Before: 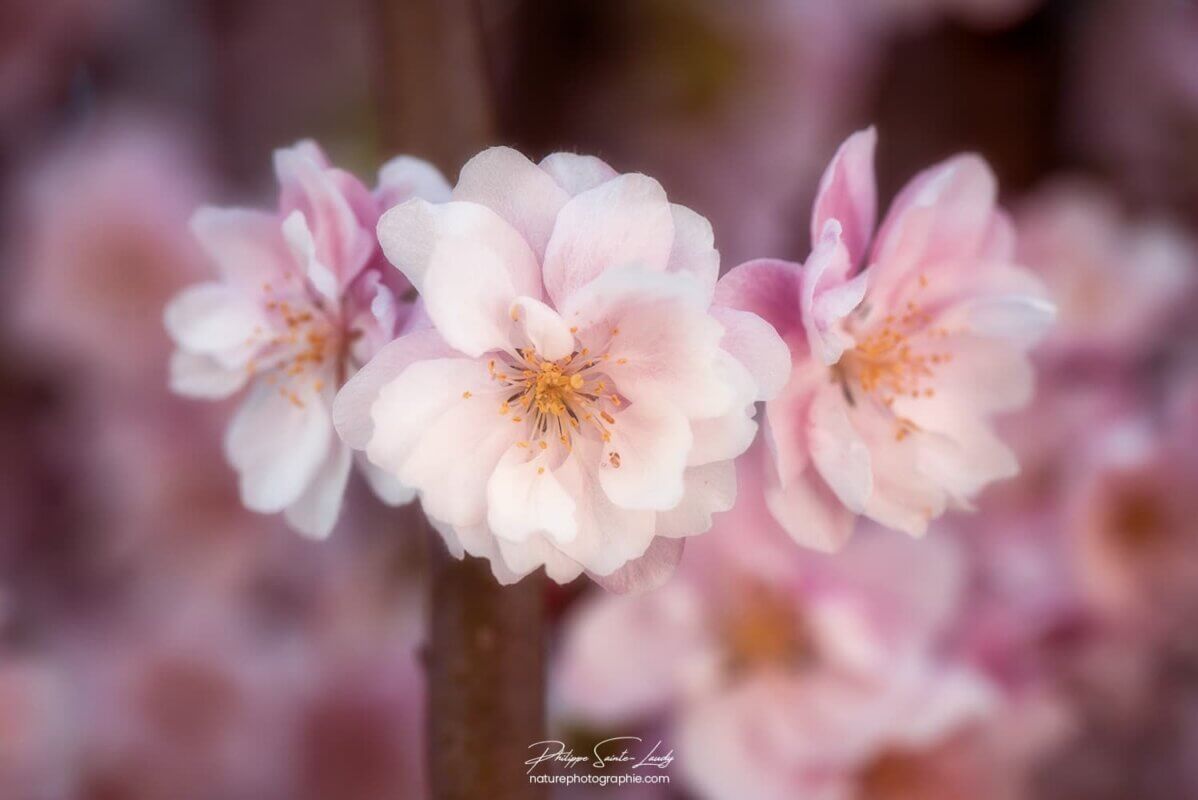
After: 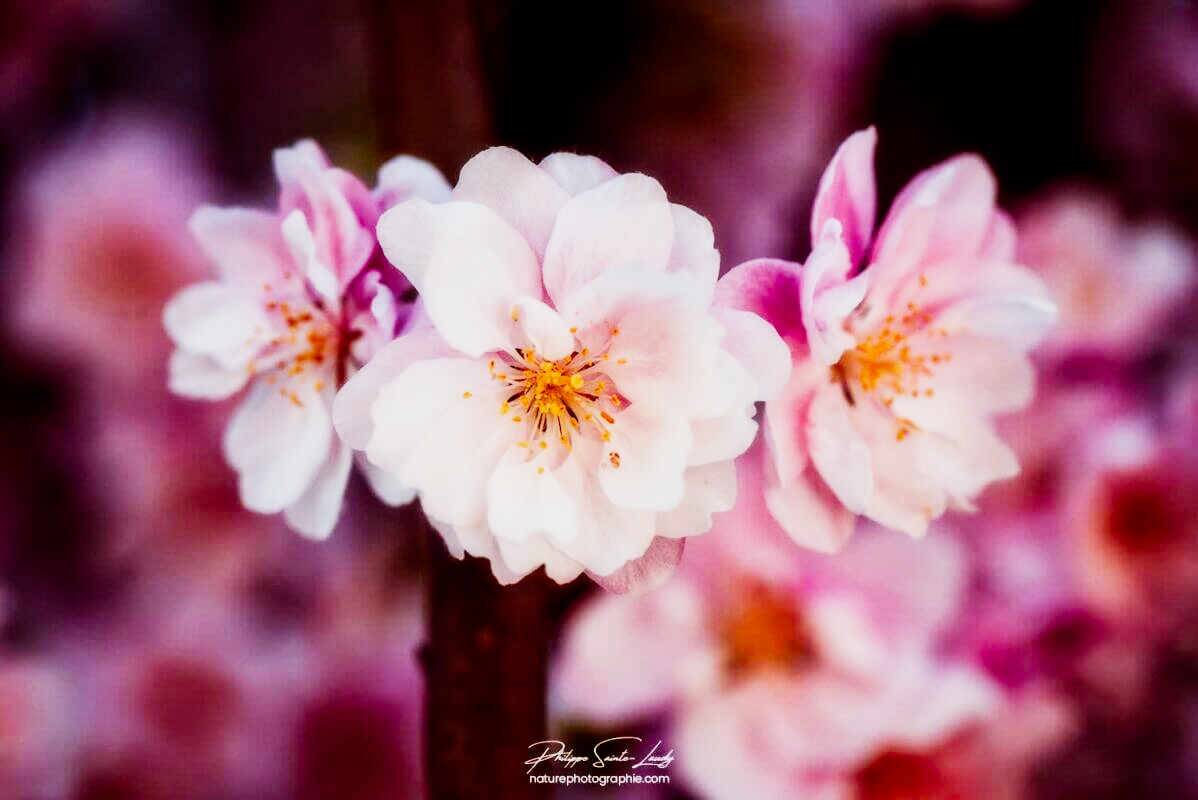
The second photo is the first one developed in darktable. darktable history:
contrast equalizer: y [[0.5, 0.5, 0.544, 0.569, 0.5, 0.5], [0.5 ×6], [0.5 ×6], [0 ×6], [0 ×6]]
color balance: lift [1, 1.001, 0.999, 1.001], gamma [1, 1.004, 1.007, 0.993], gain [1, 0.991, 0.987, 1.013], contrast 10%, output saturation 120%
exposure: black level correction 0.011, compensate highlight preservation false
haze removal: compatibility mode true, adaptive false
sigmoid: contrast 2, skew -0.2, preserve hue 0%, red attenuation 0.1, red rotation 0.035, green attenuation 0.1, green rotation -0.017, blue attenuation 0.15, blue rotation -0.052, base primaries Rec2020
